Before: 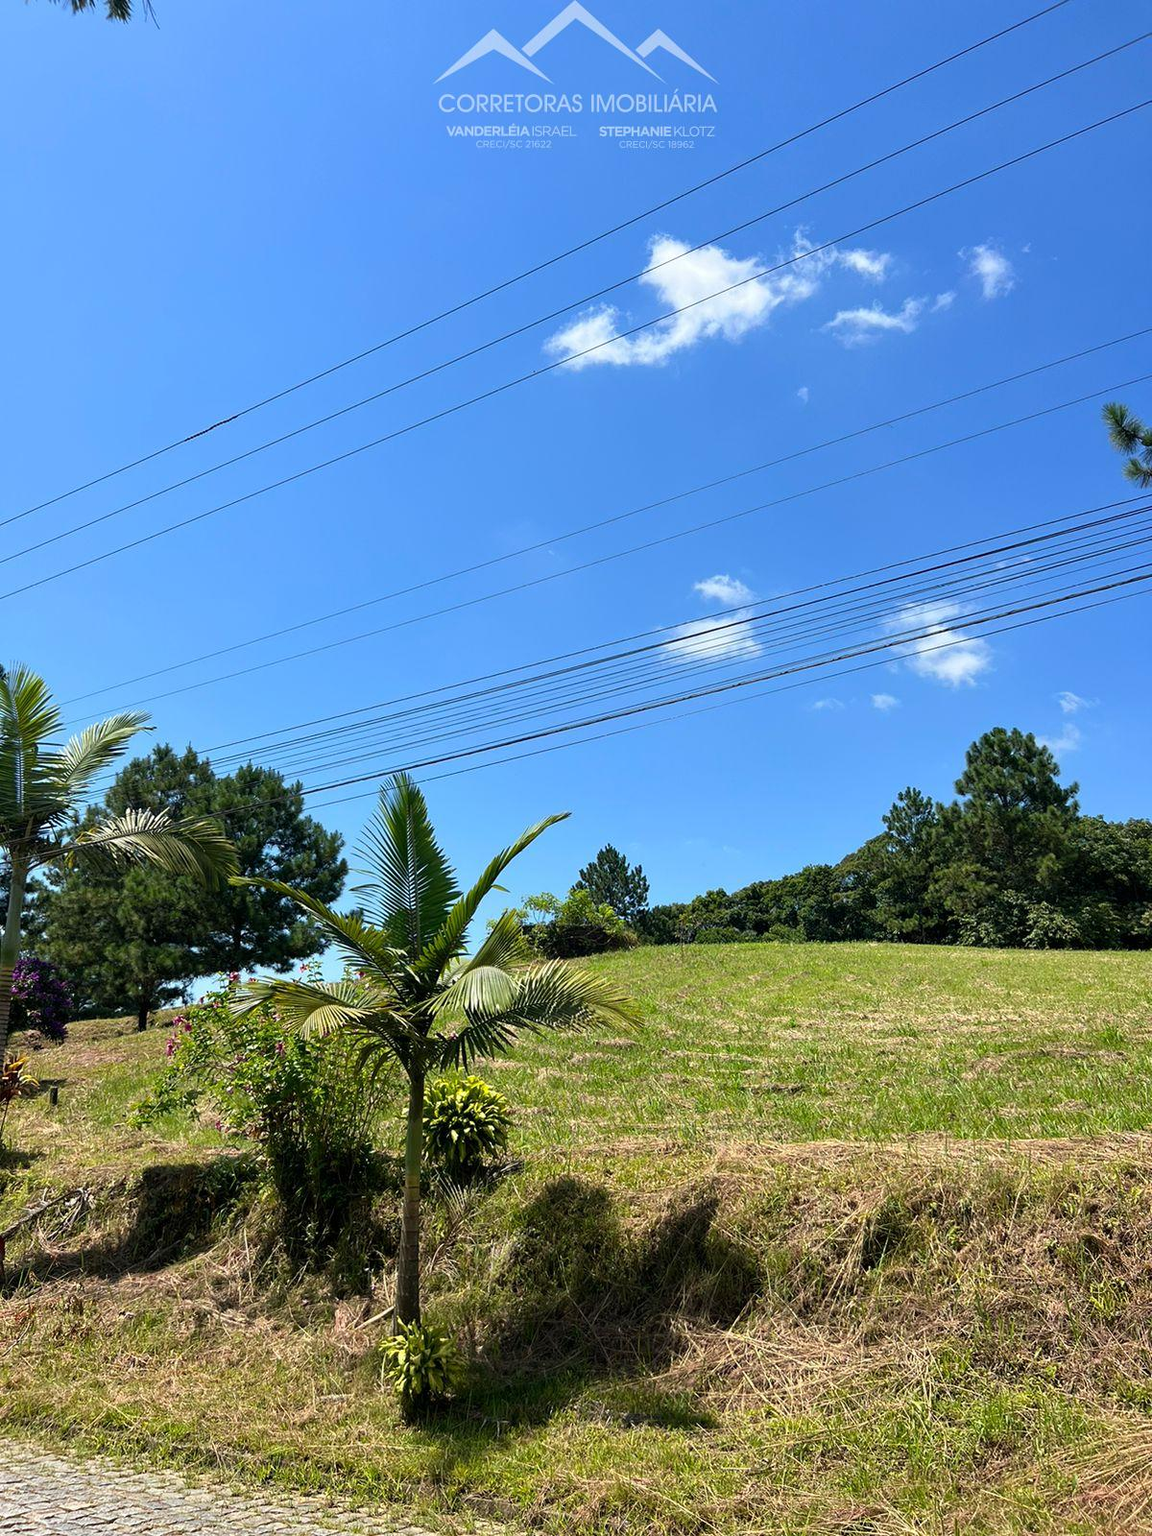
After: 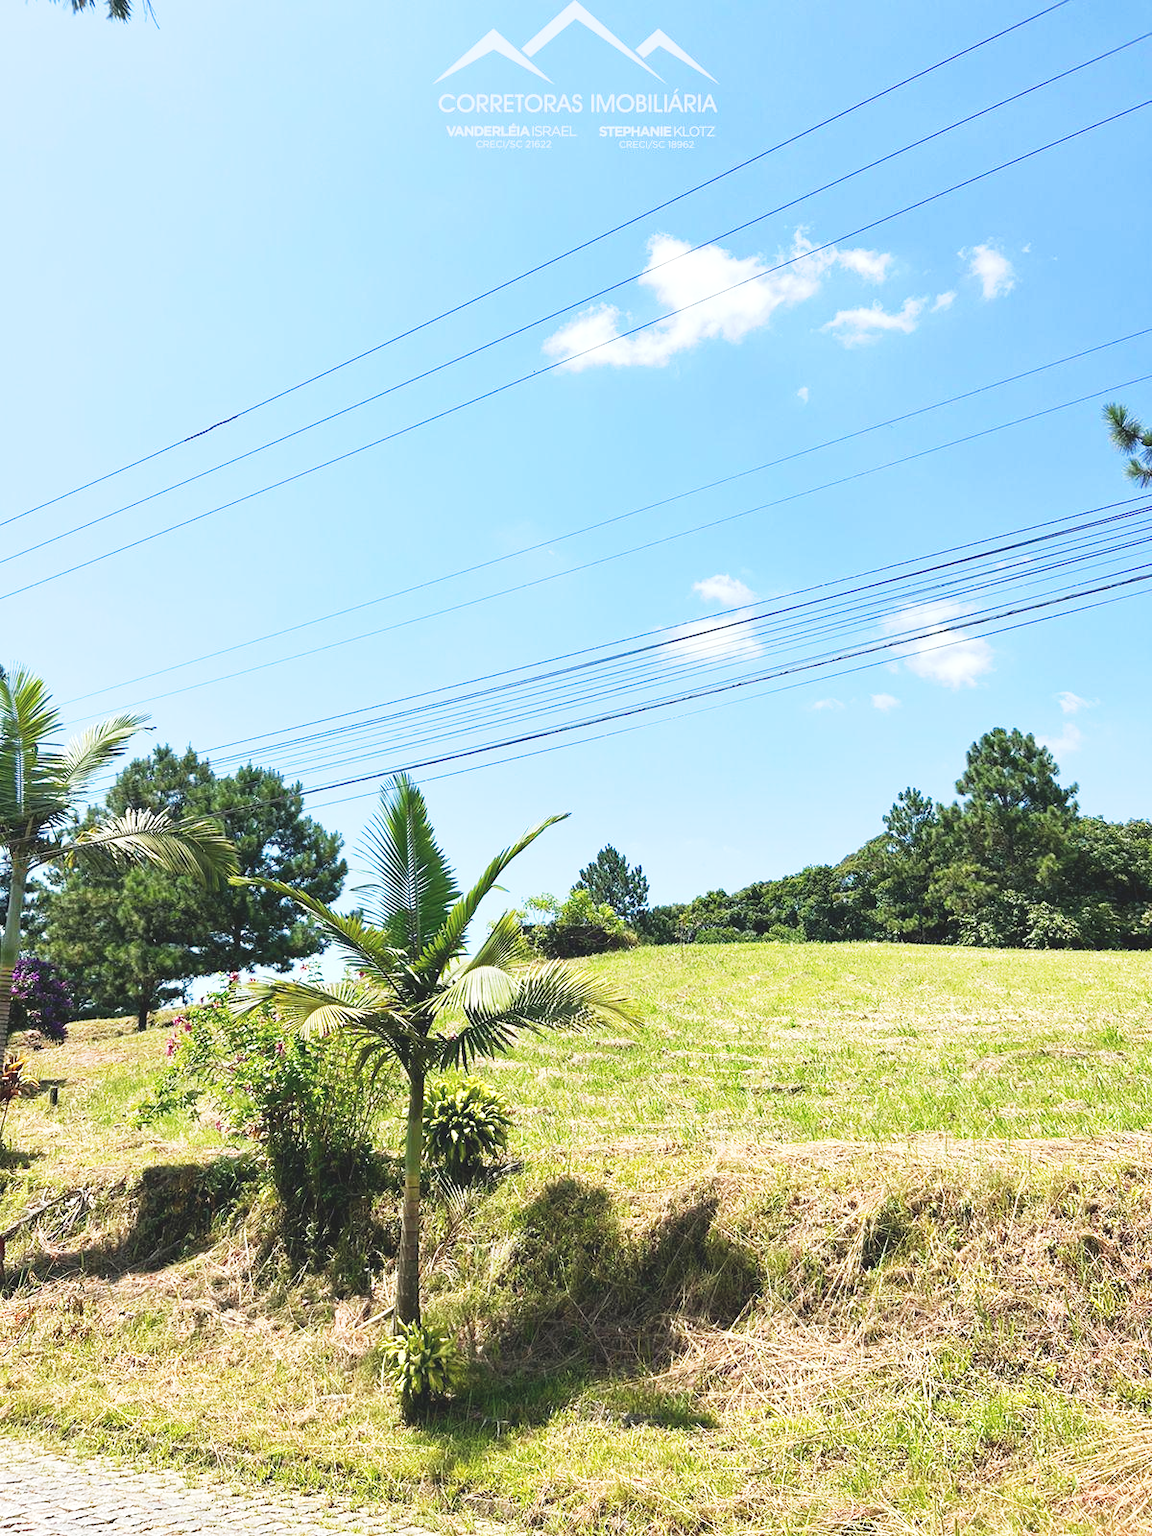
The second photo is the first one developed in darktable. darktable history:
exposure: black level correction -0.005, exposure 1 EV, compensate highlight preservation false
base curve: curves: ch0 [(0, 0) (0.088, 0.125) (0.176, 0.251) (0.354, 0.501) (0.613, 0.749) (1, 0.877)], preserve colors none
